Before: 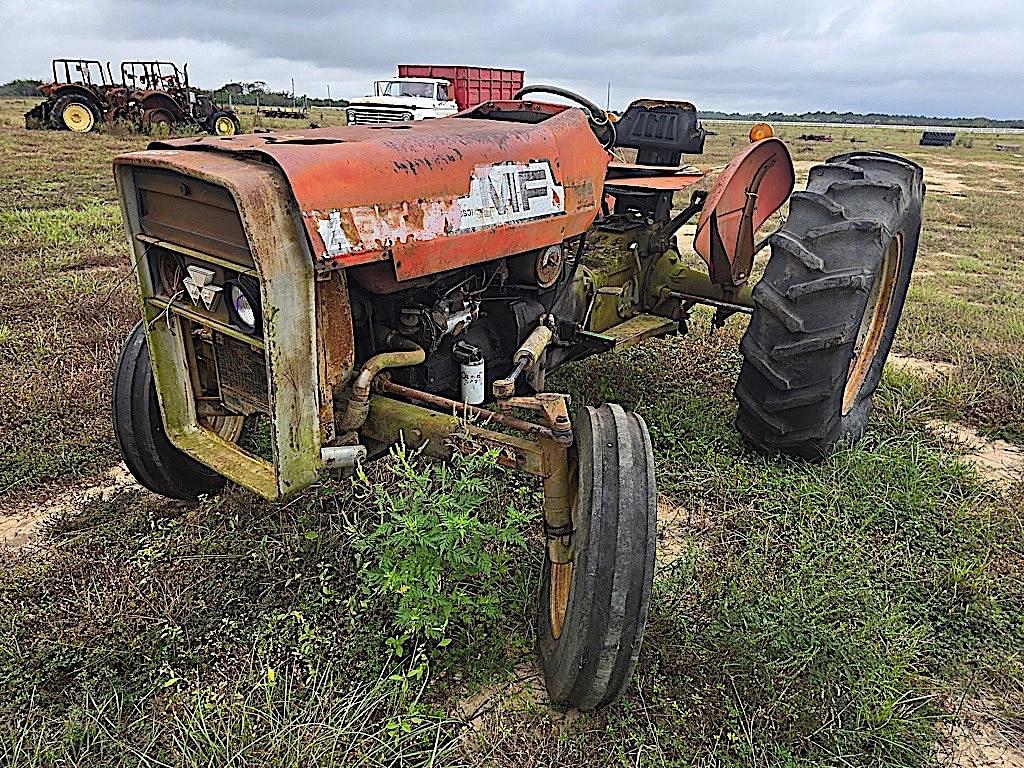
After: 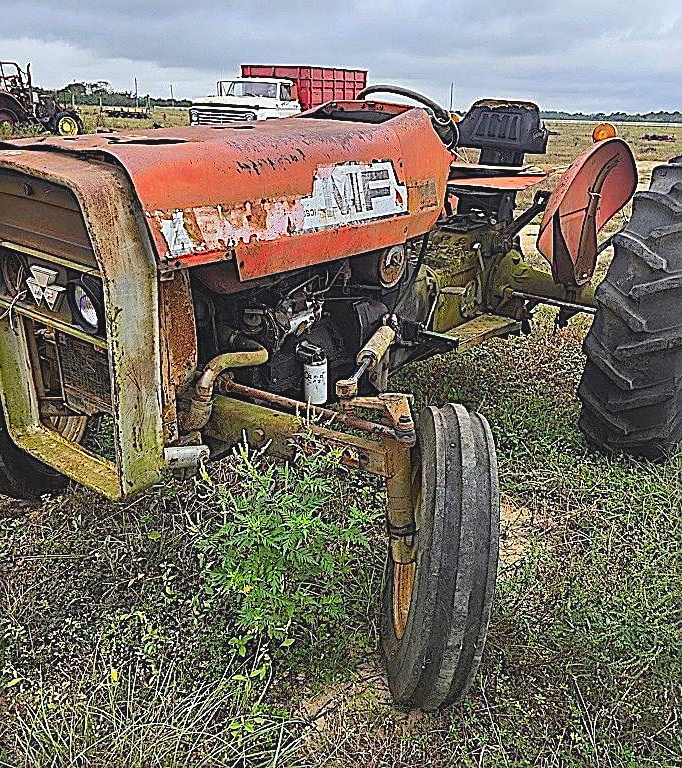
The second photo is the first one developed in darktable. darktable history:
contrast brightness saturation: contrast -0.1, brightness 0.05, saturation 0.08
sharpen: on, module defaults
crop: left 15.419%, right 17.914%
